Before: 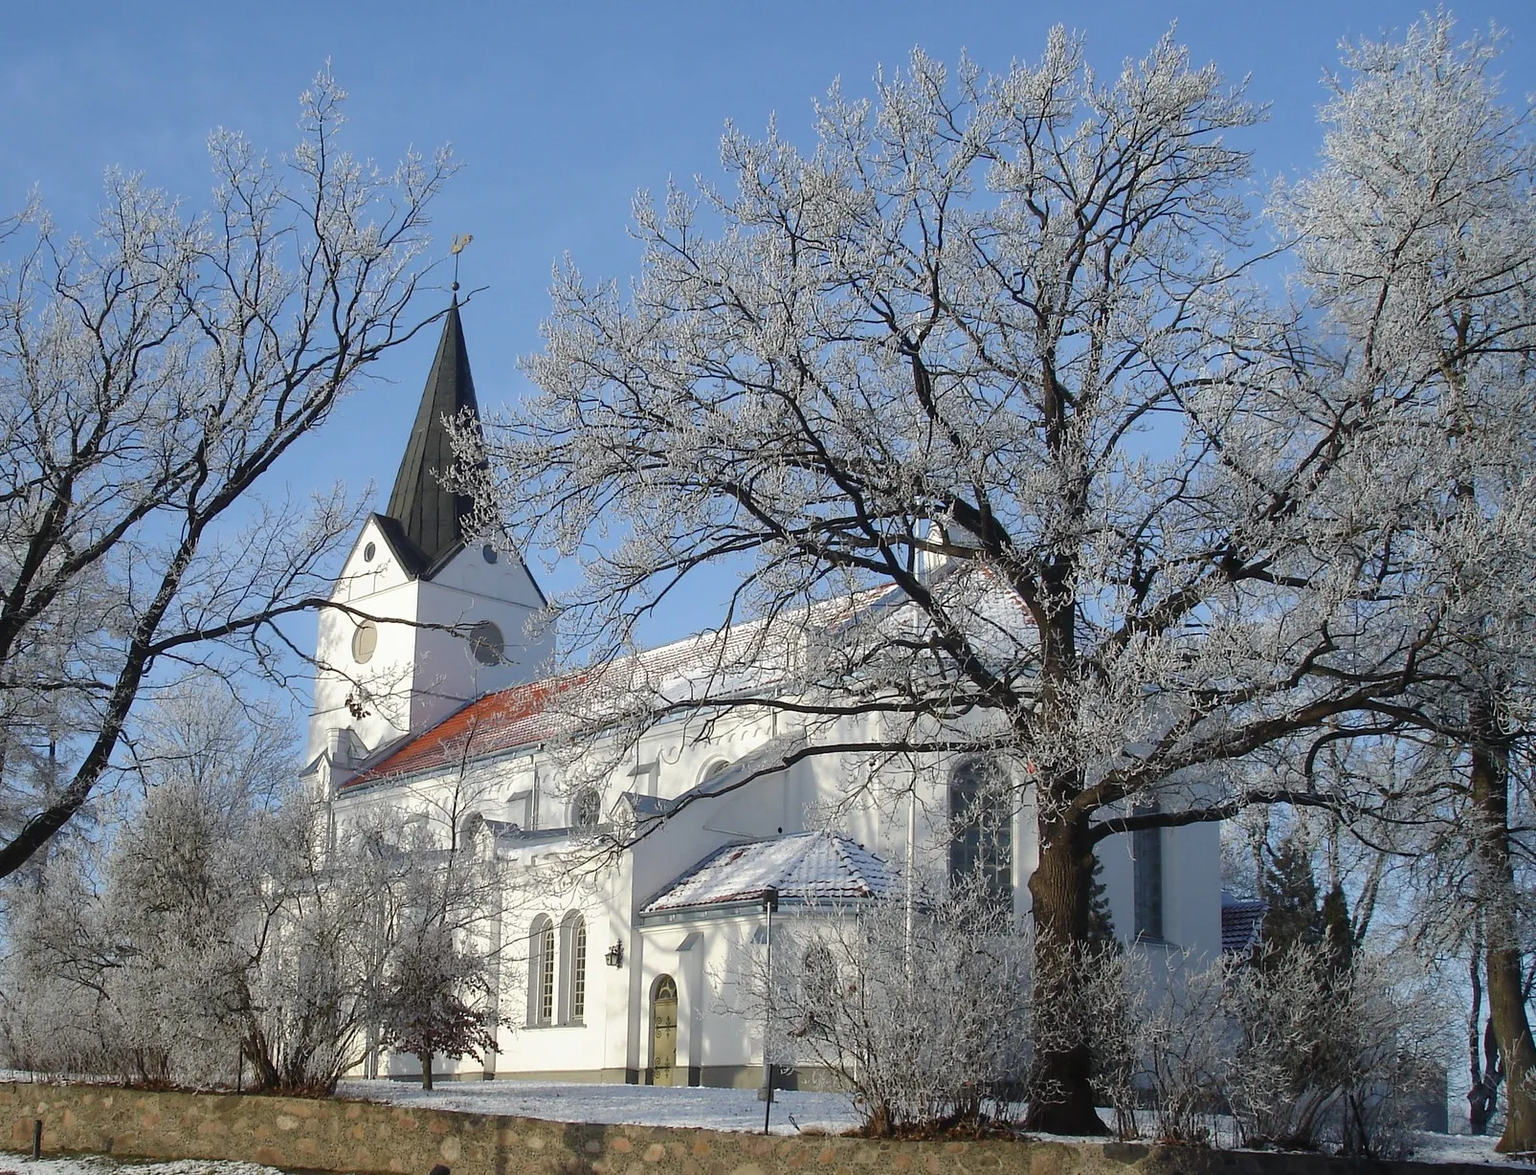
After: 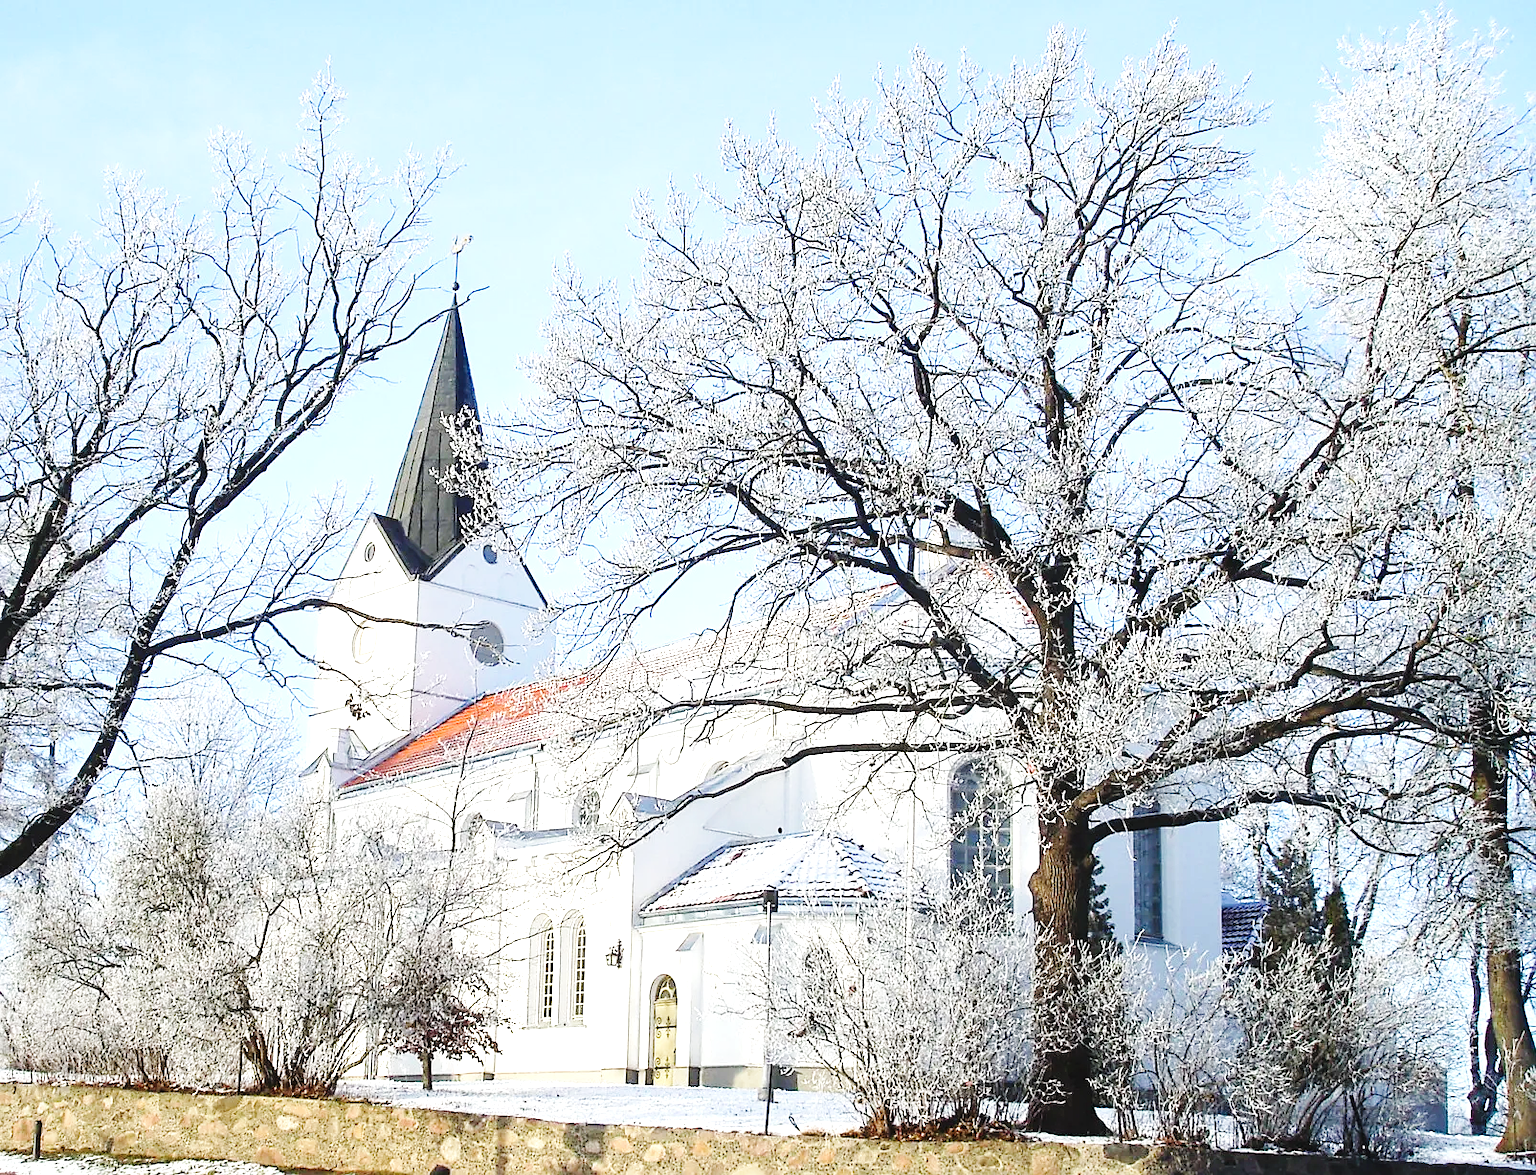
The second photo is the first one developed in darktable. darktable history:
sharpen: on, module defaults
base curve: curves: ch0 [(0, 0) (0.036, 0.025) (0.121, 0.166) (0.206, 0.329) (0.605, 0.79) (1, 1)], preserve colors none
exposure: black level correction 0, exposure 1.5 EV, compensate highlight preservation false
